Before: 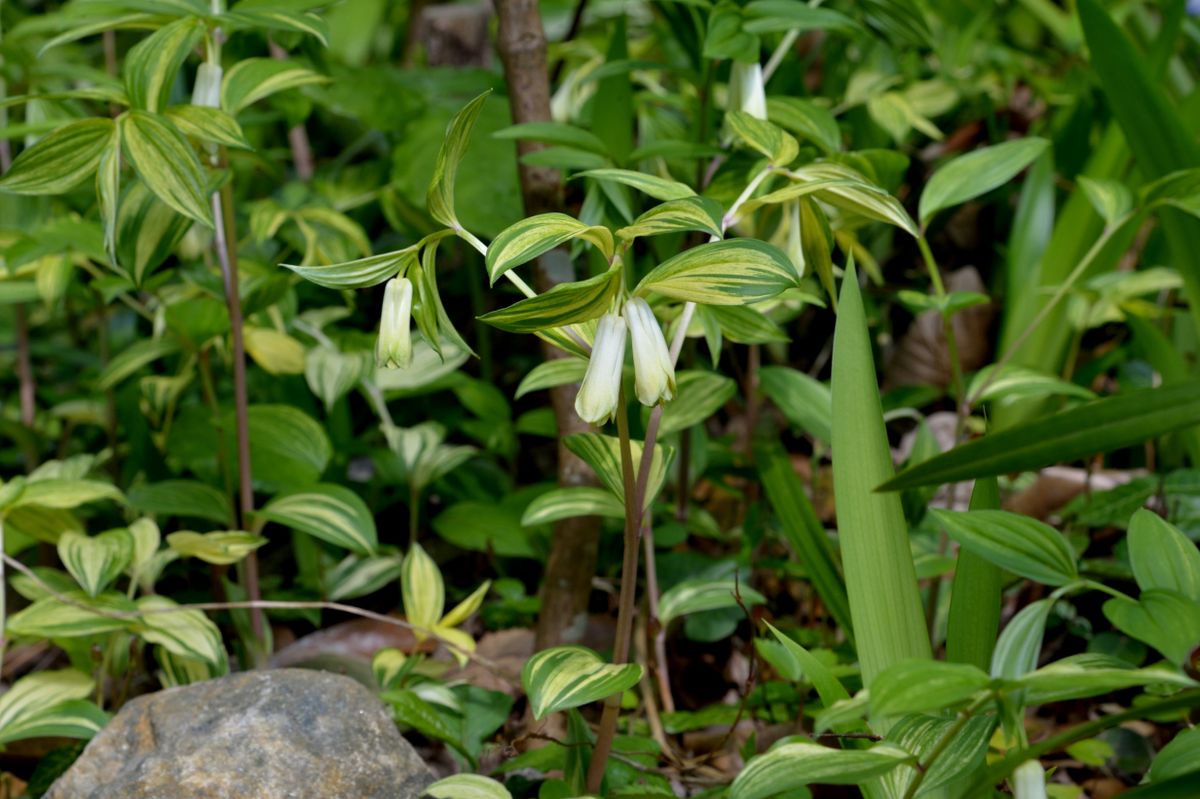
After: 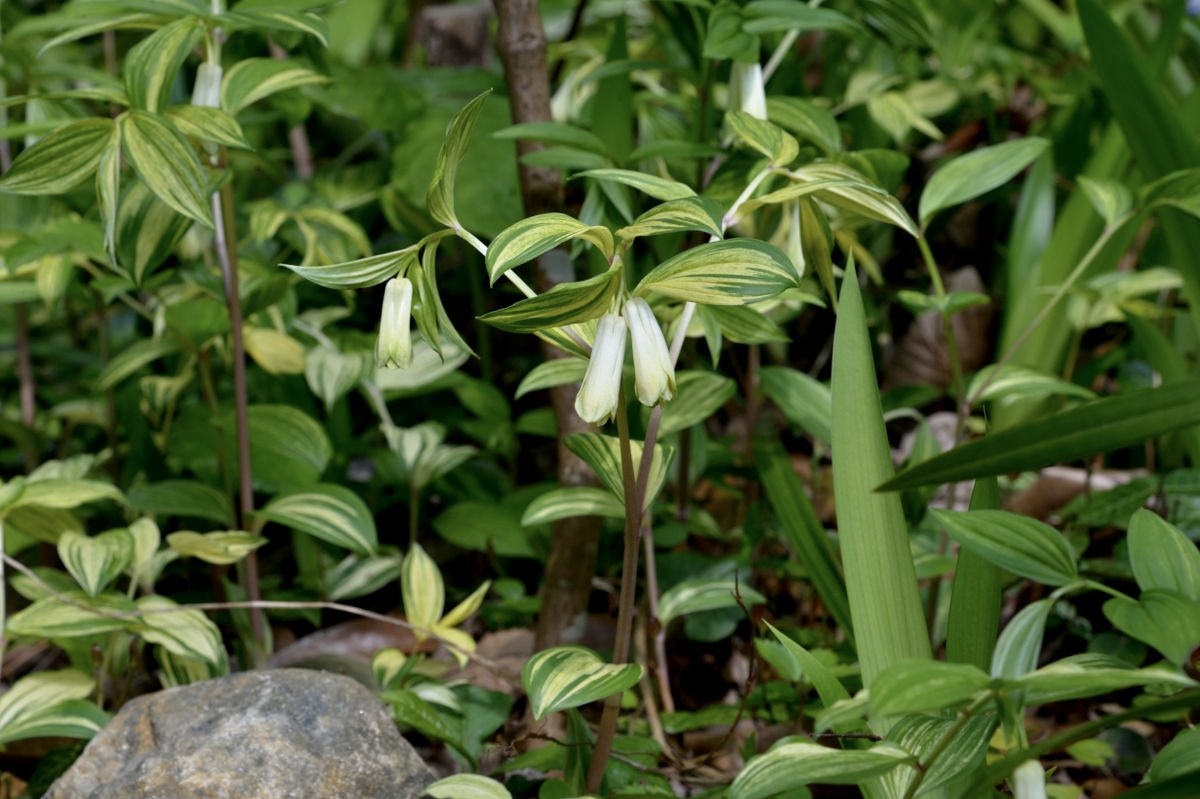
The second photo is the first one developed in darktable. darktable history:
contrast brightness saturation: contrast 0.11, saturation -0.168
